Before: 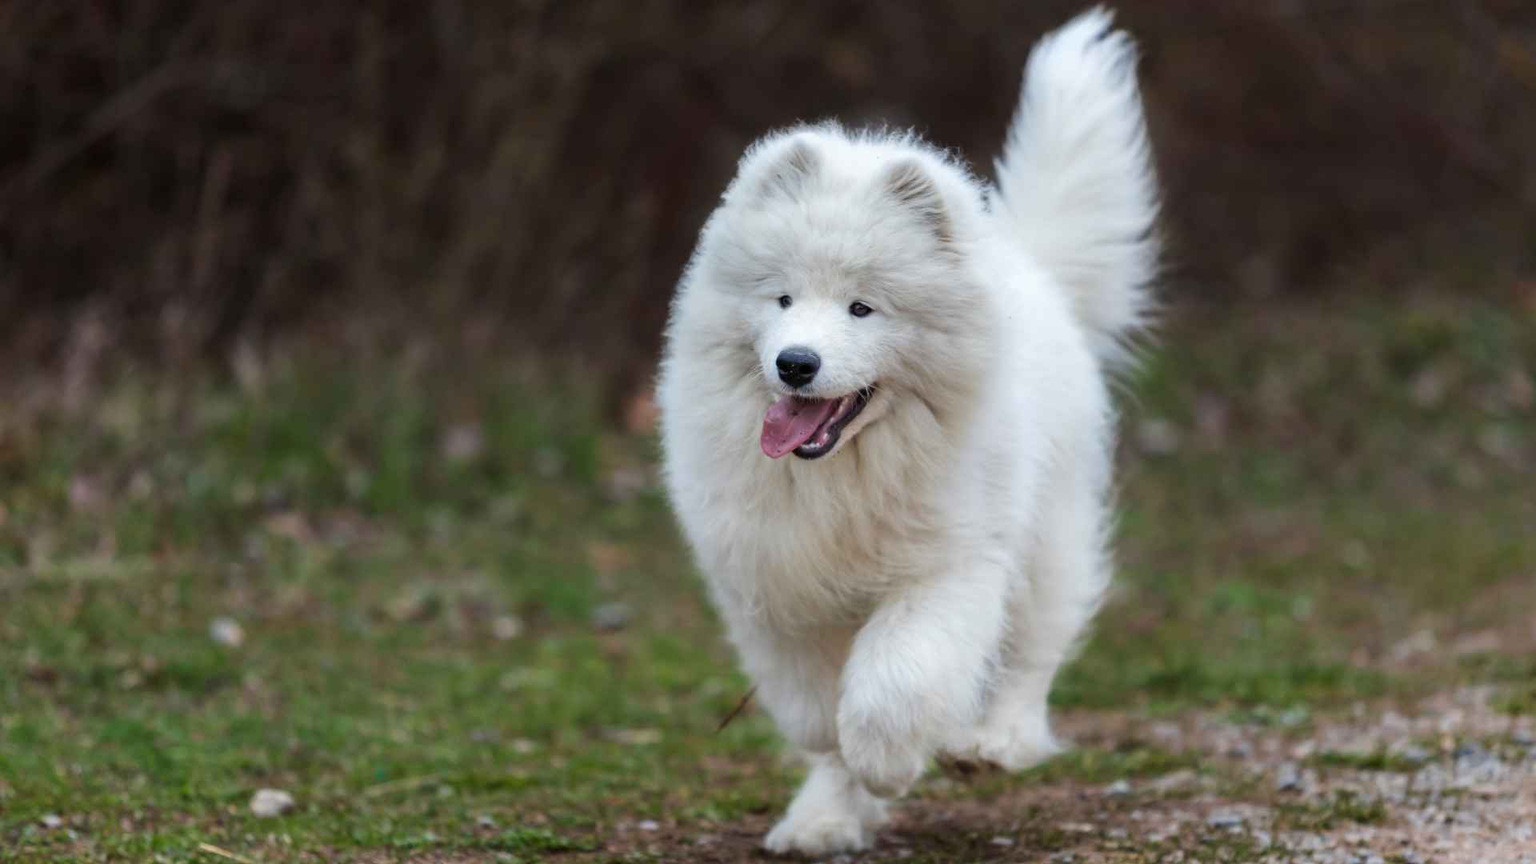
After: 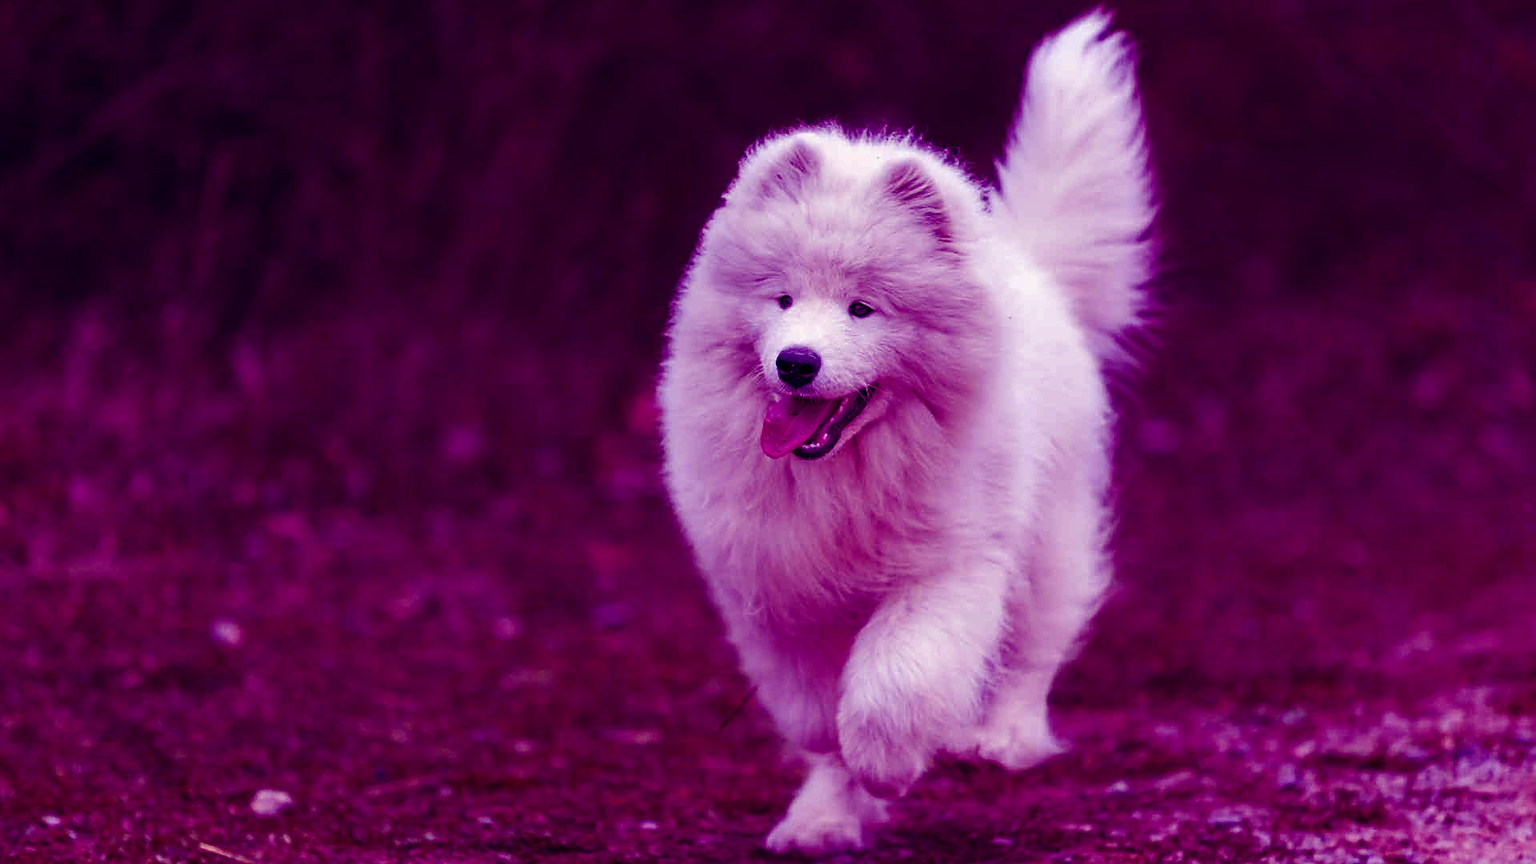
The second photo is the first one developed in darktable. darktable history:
sharpen: on, module defaults
color balance: mode lift, gamma, gain (sRGB), lift [1, 1, 0.101, 1]
color balance rgb: shadows lift › hue 87.51°, highlights gain › chroma 1.62%, highlights gain › hue 55.1°, global offset › chroma 0.06%, global offset › hue 253.66°, linear chroma grading › global chroma 0.5%
